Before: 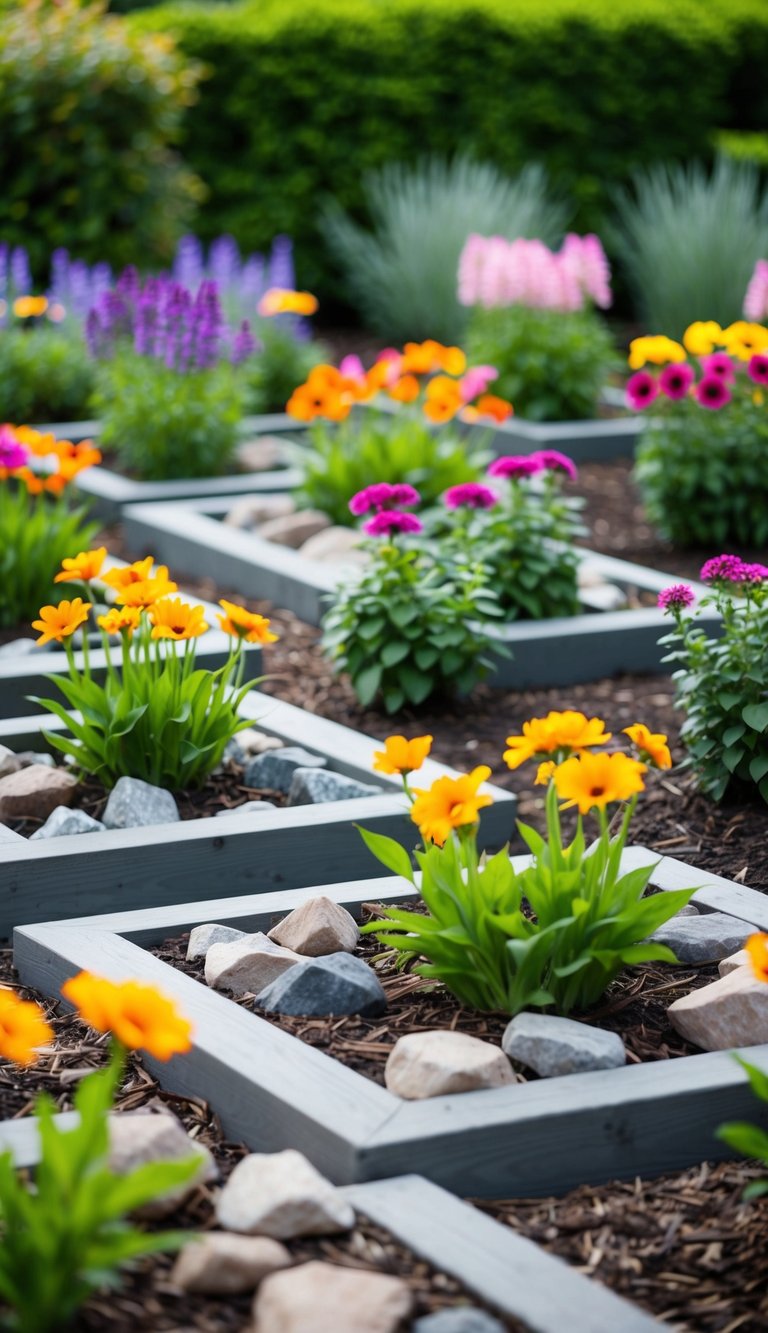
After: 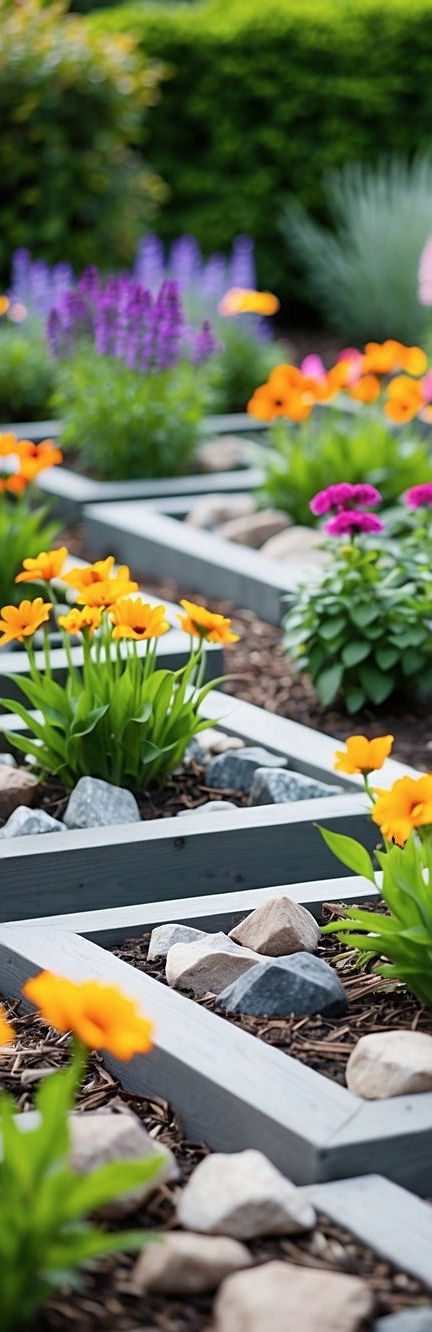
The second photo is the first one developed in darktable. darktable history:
crop: left 5.114%, right 38.589%
sharpen: on, module defaults
contrast brightness saturation: saturation -0.05
